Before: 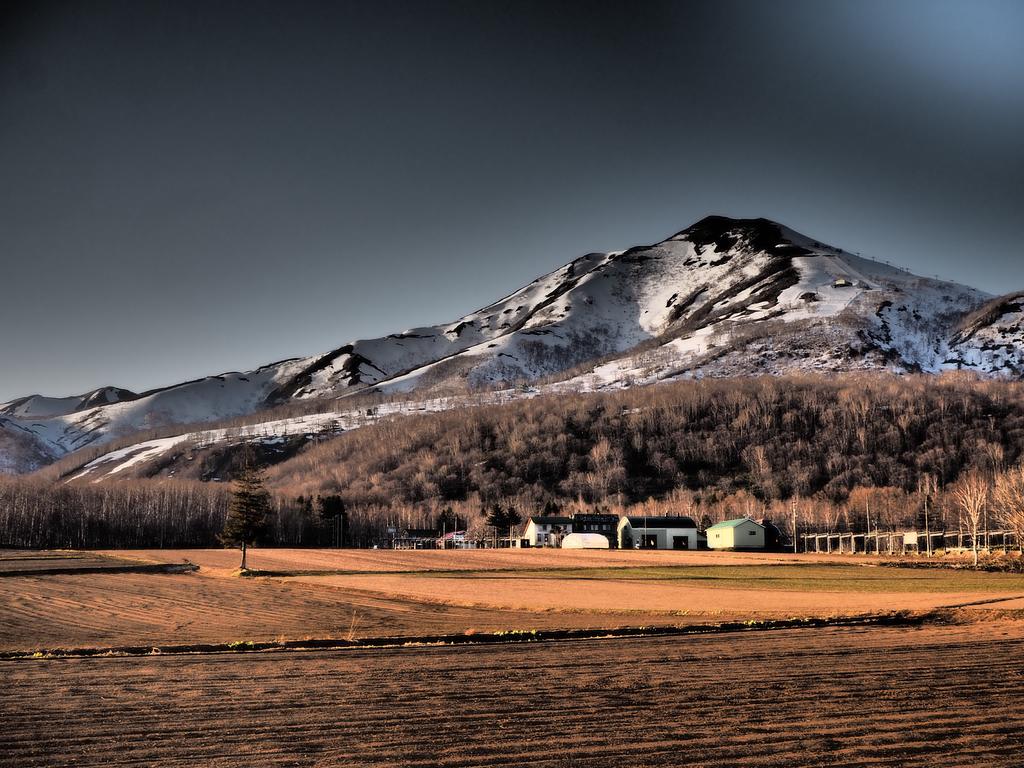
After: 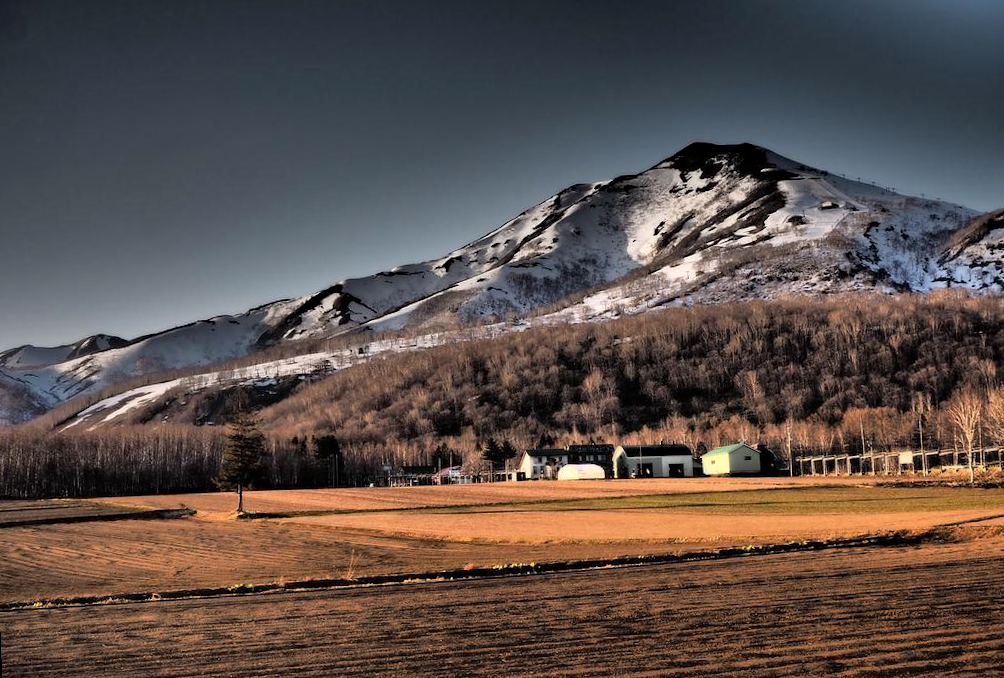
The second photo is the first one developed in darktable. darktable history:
crop and rotate: top 6.25%
haze removal: compatibility mode true, adaptive false
rotate and perspective: rotation -2°, crop left 0.022, crop right 0.978, crop top 0.049, crop bottom 0.951
